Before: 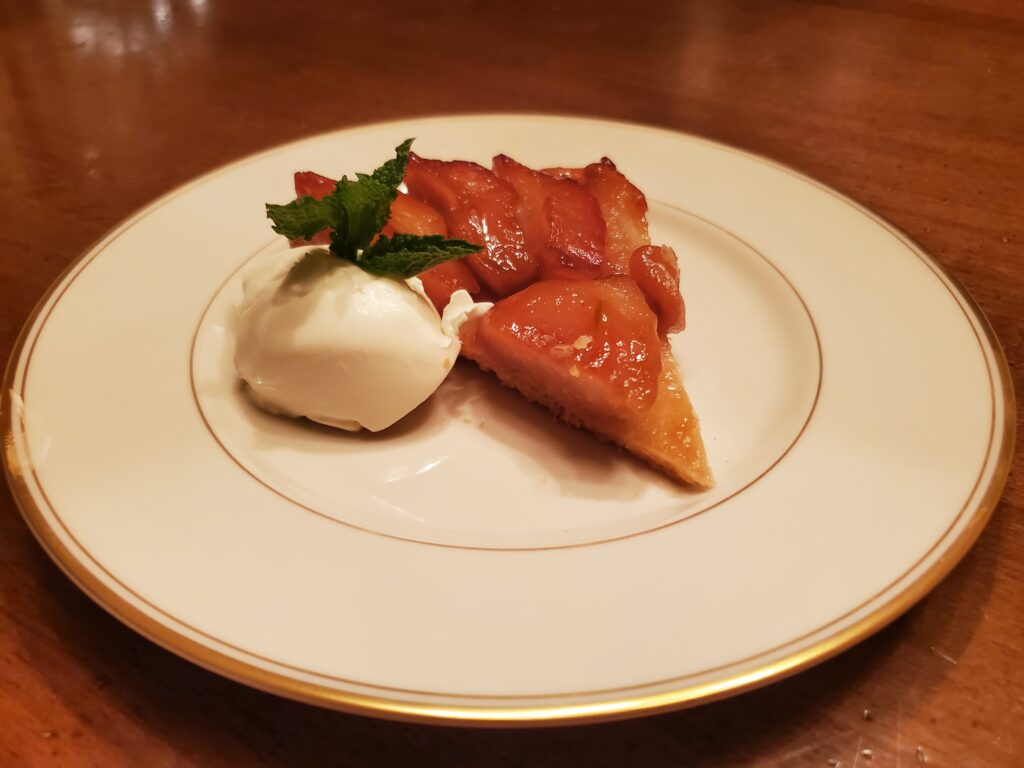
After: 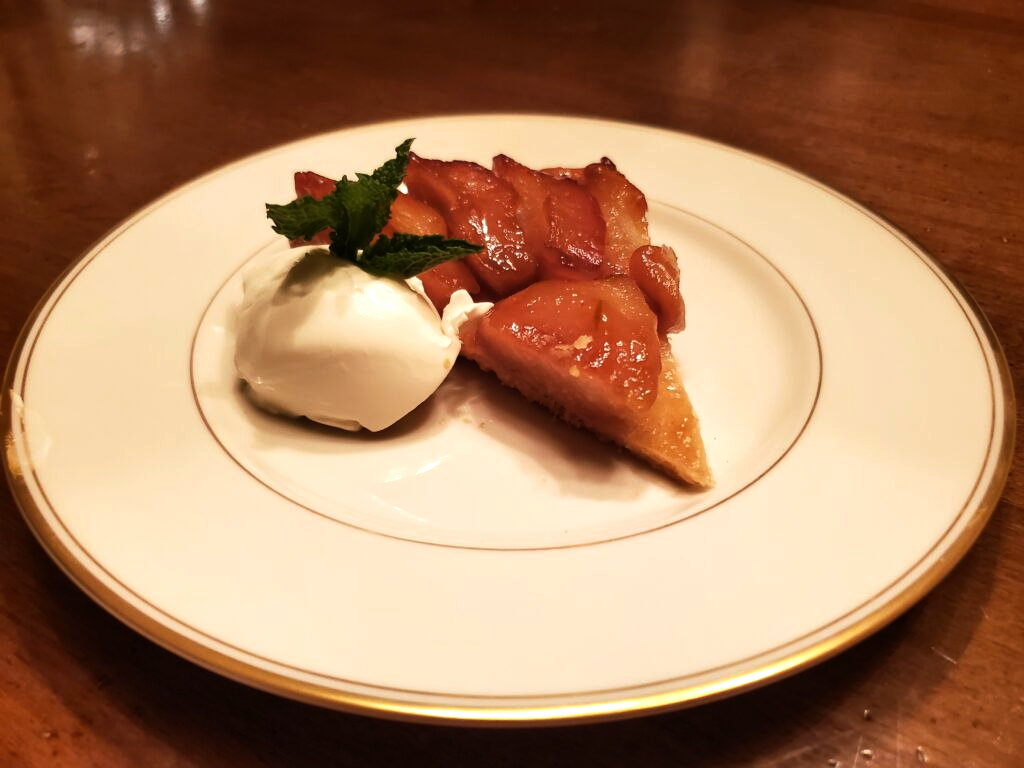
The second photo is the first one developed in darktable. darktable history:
exposure: exposure -0.238 EV, compensate highlight preservation false
tone equalizer: -8 EV -0.749 EV, -7 EV -0.671 EV, -6 EV -0.569 EV, -5 EV -0.372 EV, -3 EV 0.379 EV, -2 EV 0.6 EV, -1 EV 0.693 EV, +0 EV 0.754 EV, edges refinement/feathering 500, mask exposure compensation -1.57 EV, preserve details no
